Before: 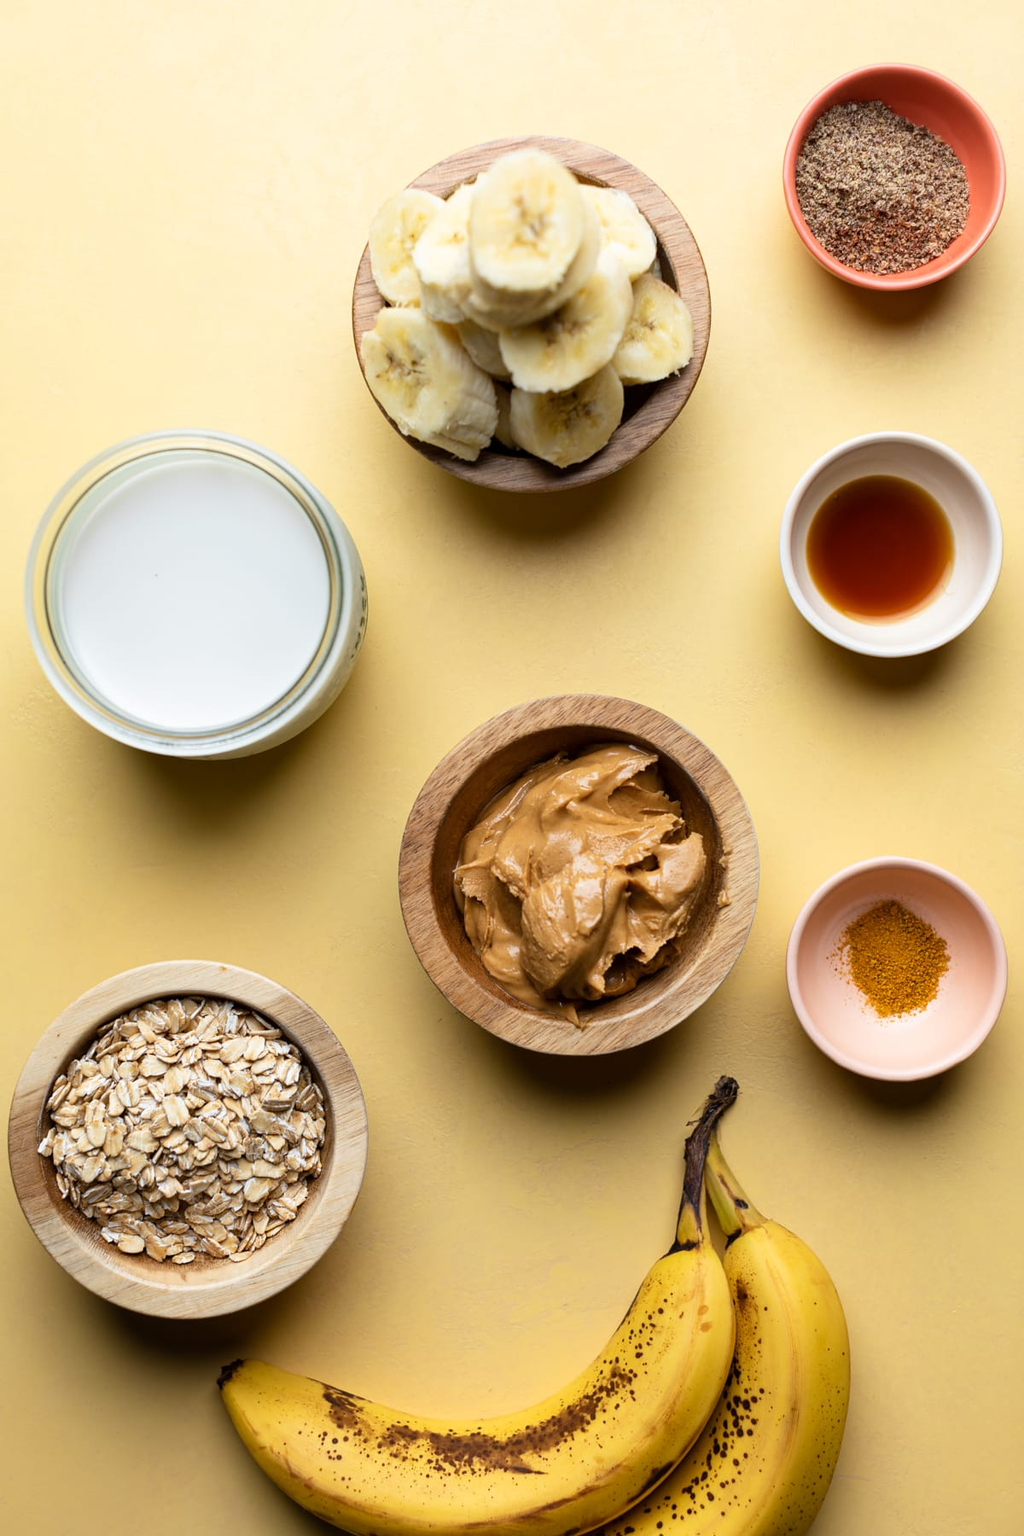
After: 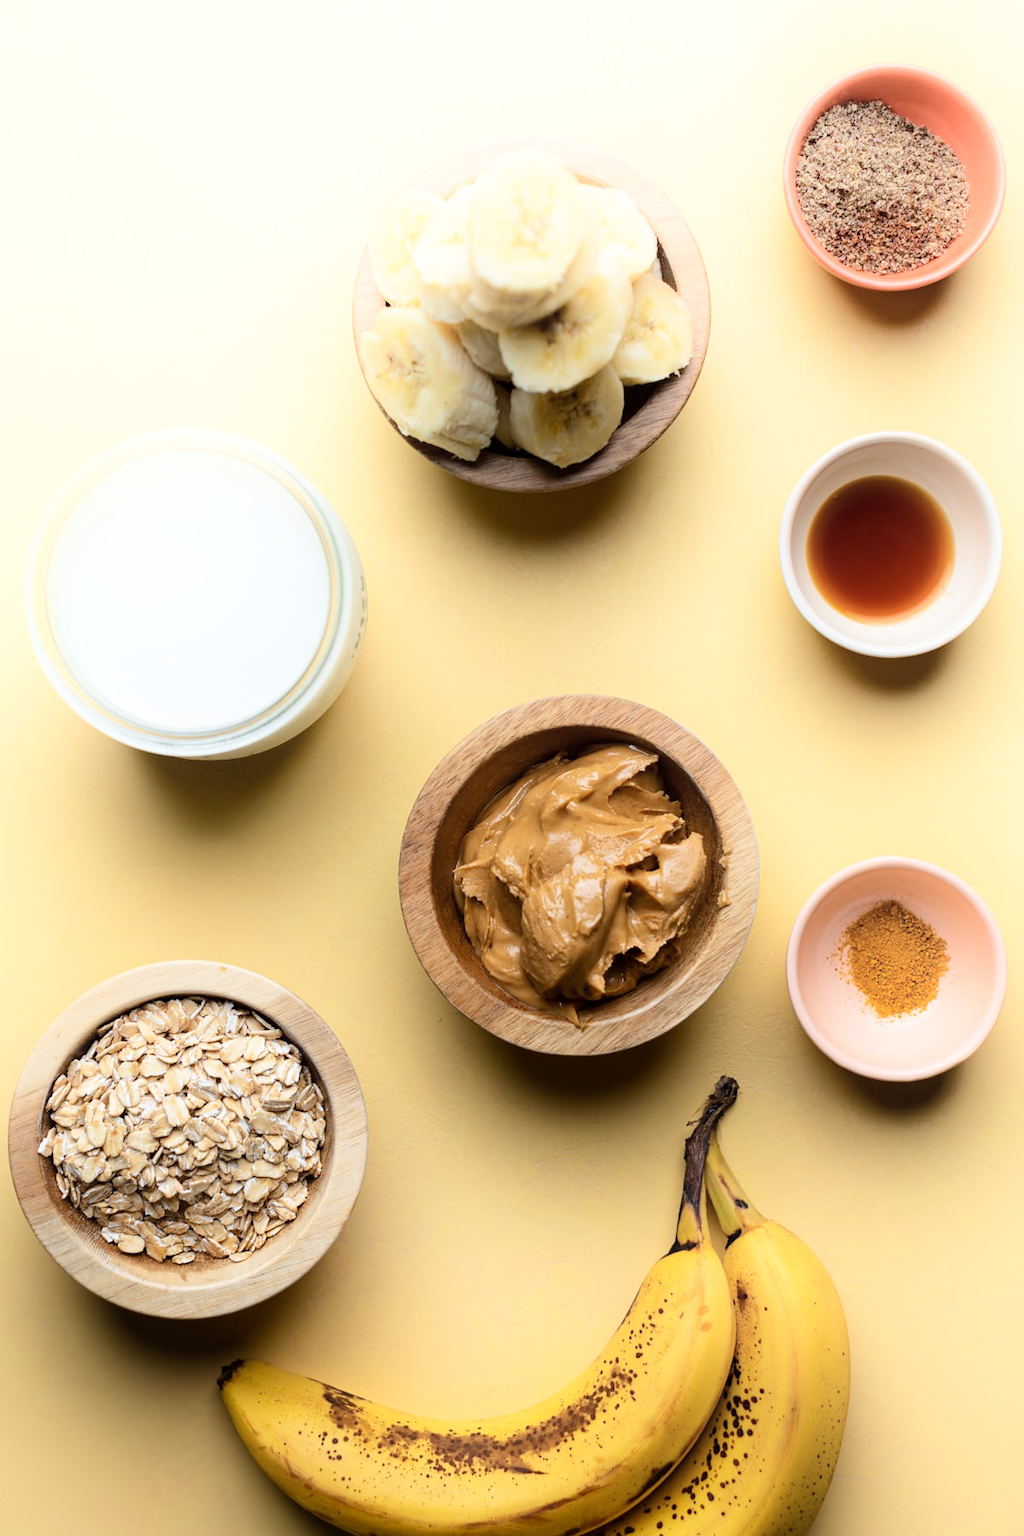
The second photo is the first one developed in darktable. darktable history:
shadows and highlights: shadows -89.16, highlights 90.61, soften with gaussian
